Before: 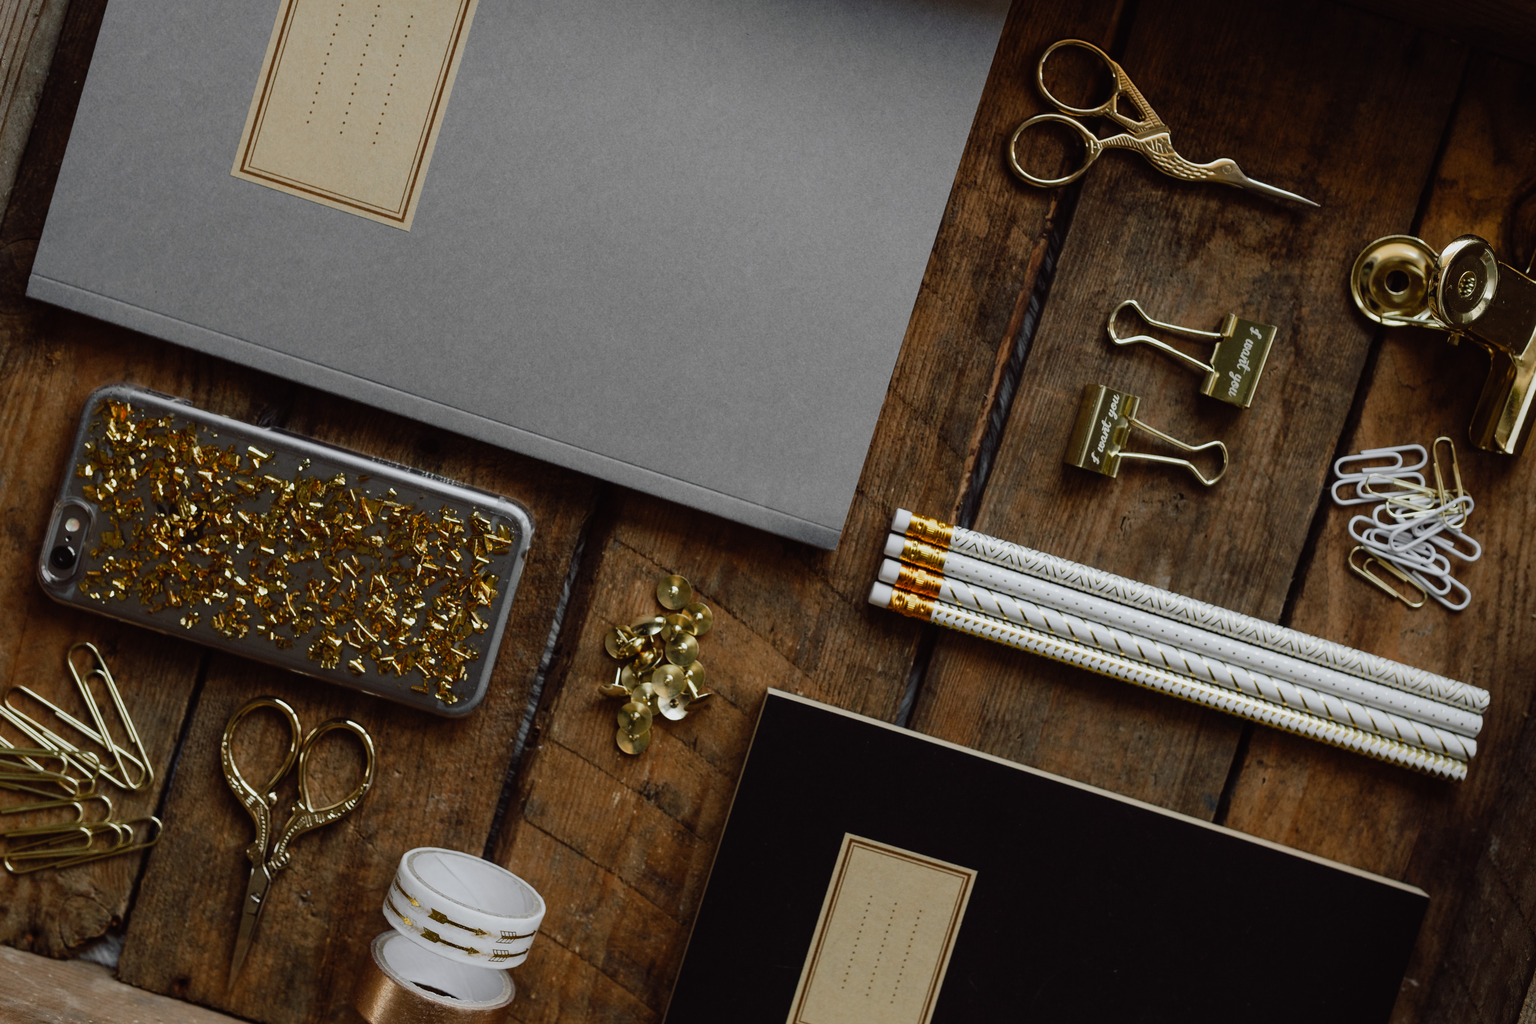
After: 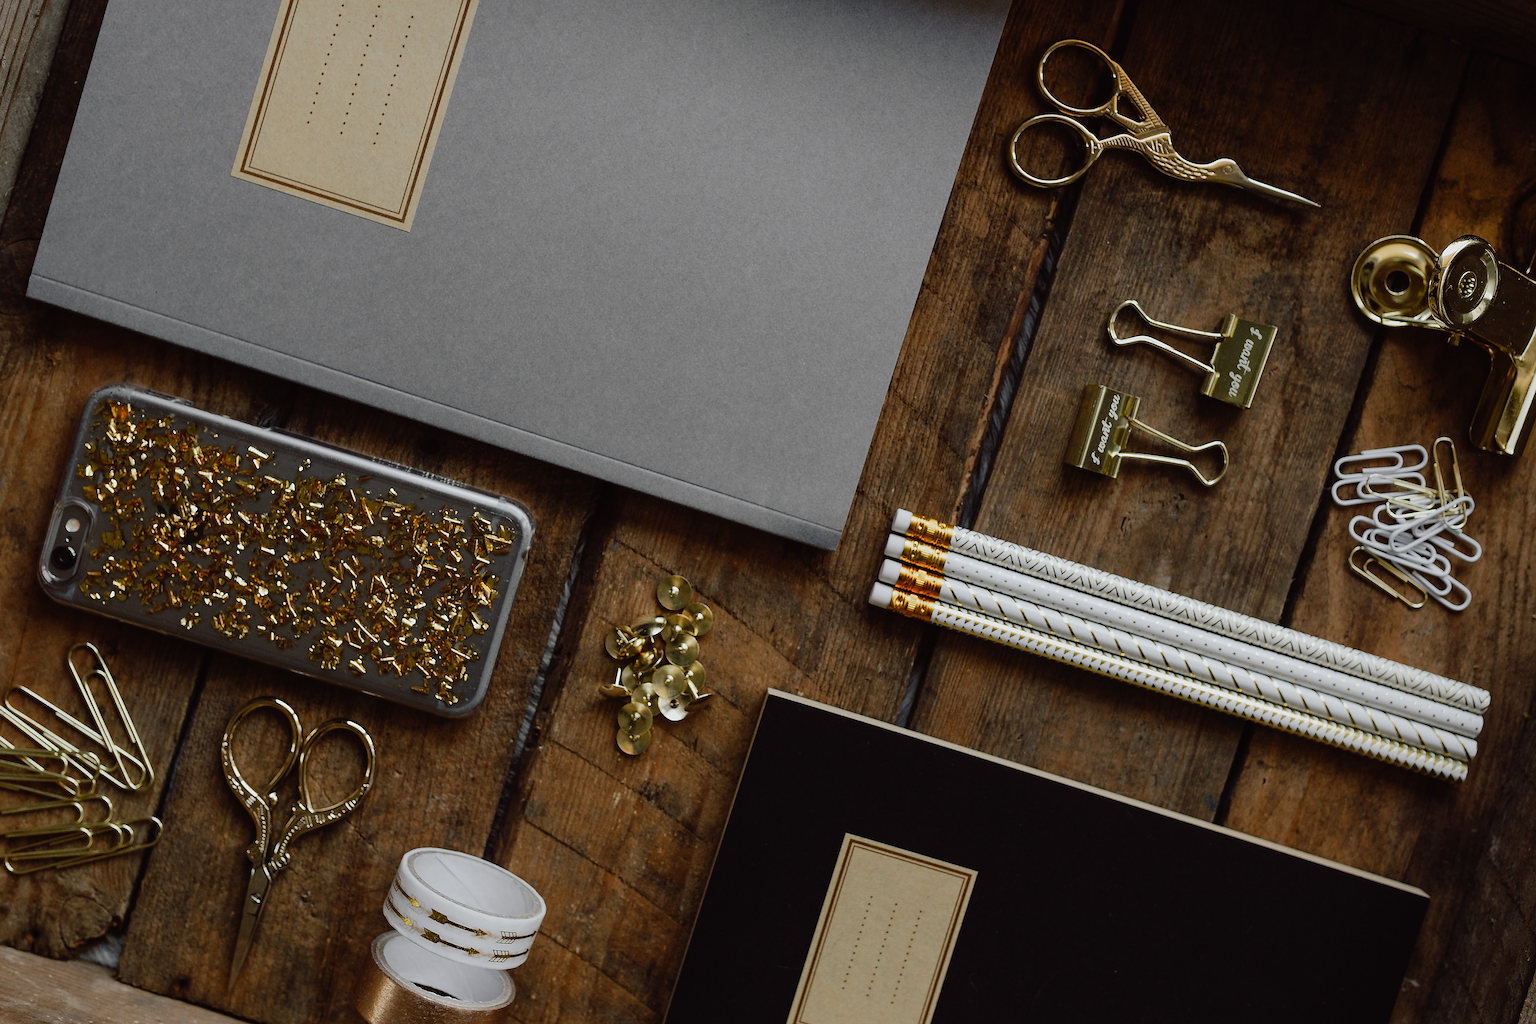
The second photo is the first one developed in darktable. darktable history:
sharpen: radius 1.417, amount 1.266, threshold 0.724
